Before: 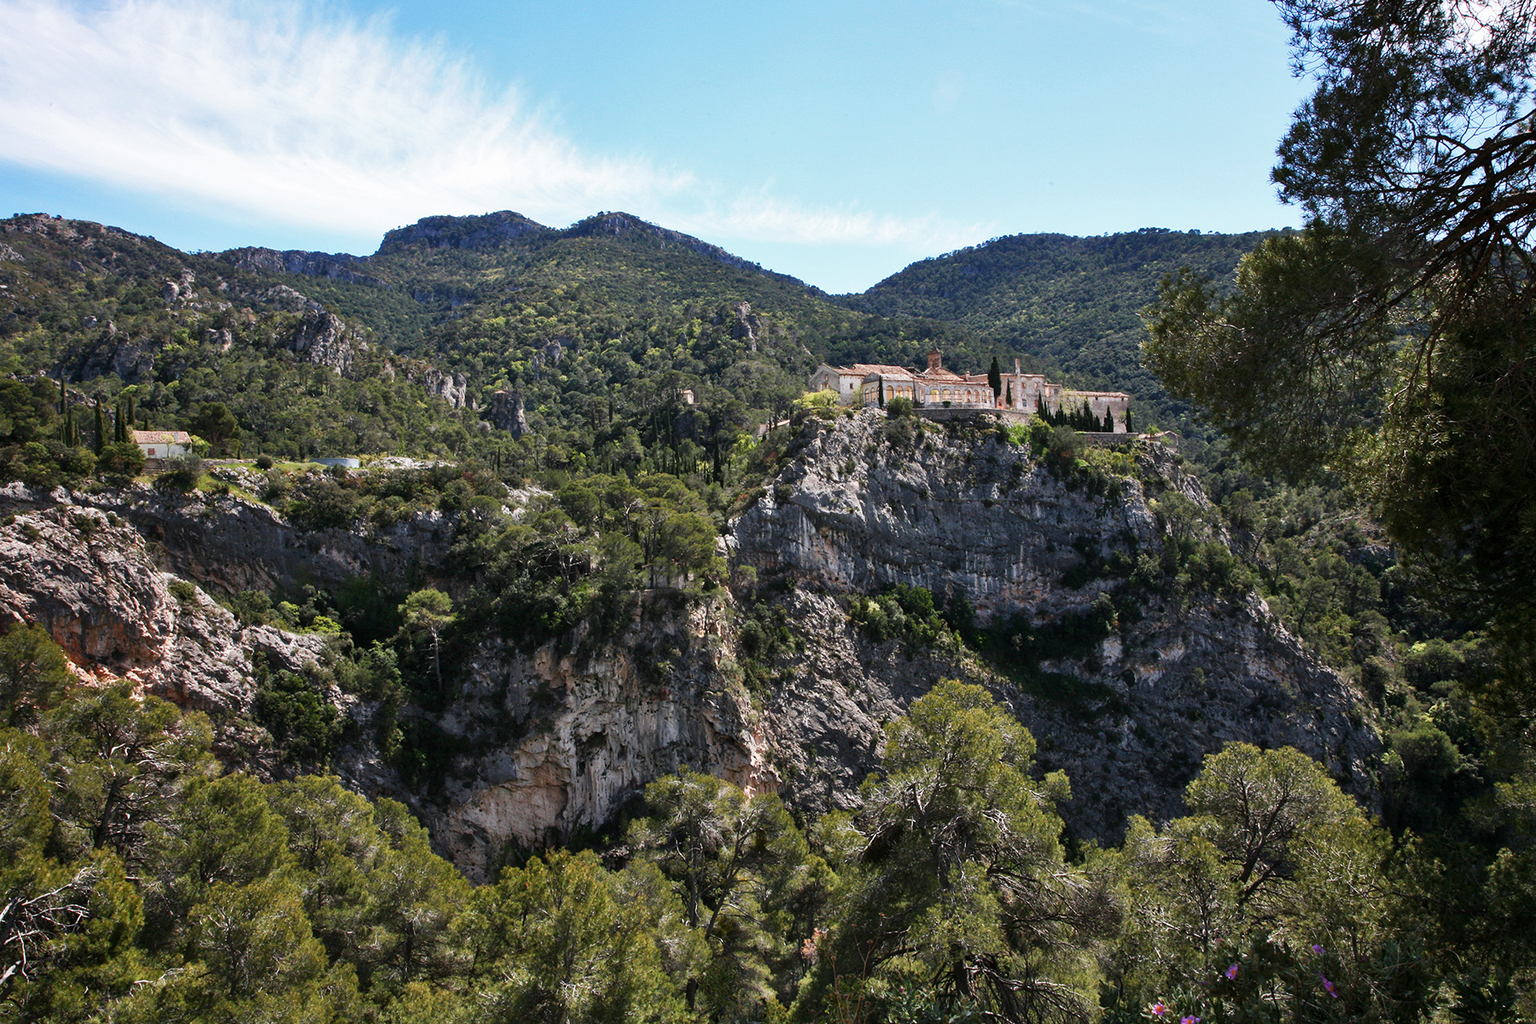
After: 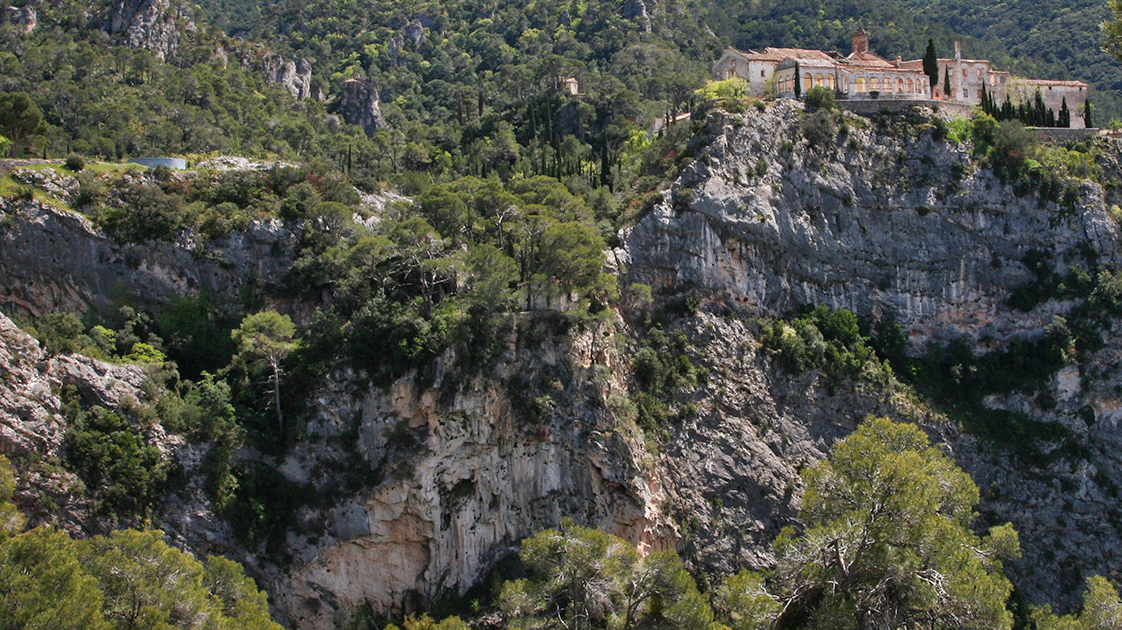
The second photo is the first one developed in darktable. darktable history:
shadows and highlights: on, module defaults
crop: left 13.087%, top 31.645%, right 24.542%, bottom 15.804%
